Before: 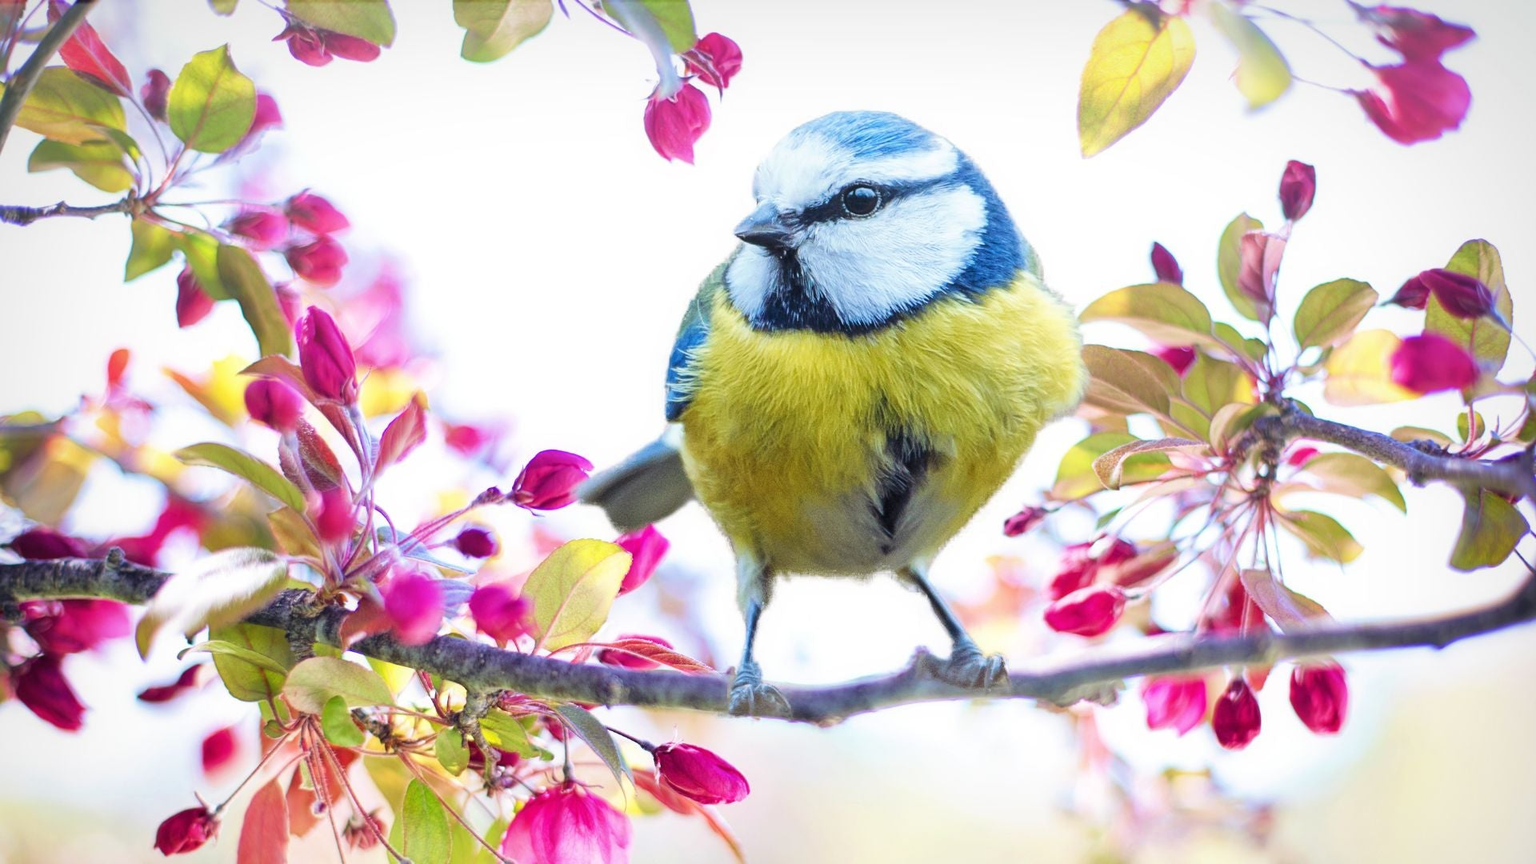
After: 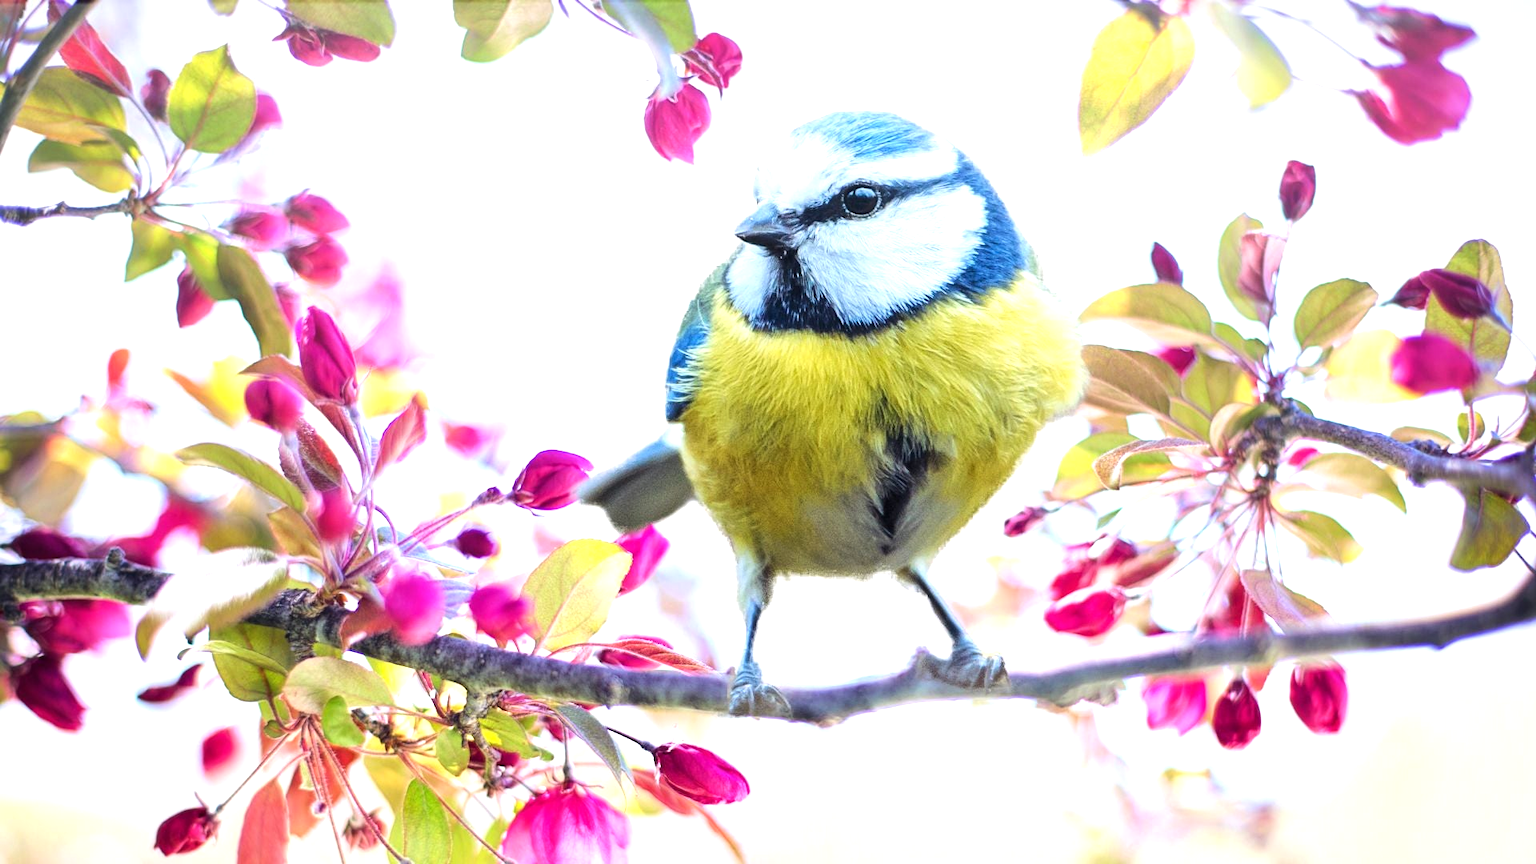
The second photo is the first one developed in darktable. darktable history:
exposure: black level correction 0.001, exposure 0.14 EV, compensate highlight preservation false
tone equalizer: -8 EV -0.417 EV, -7 EV -0.389 EV, -6 EV -0.333 EV, -5 EV -0.222 EV, -3 EV 0.222 EV, -2 EV 0.333 EV, -1 EV 0.389 EV, +0 EV 0.417 EV, edges refinement/feathering 500, mask exposure compensation -1.57 EV, preserve details no
